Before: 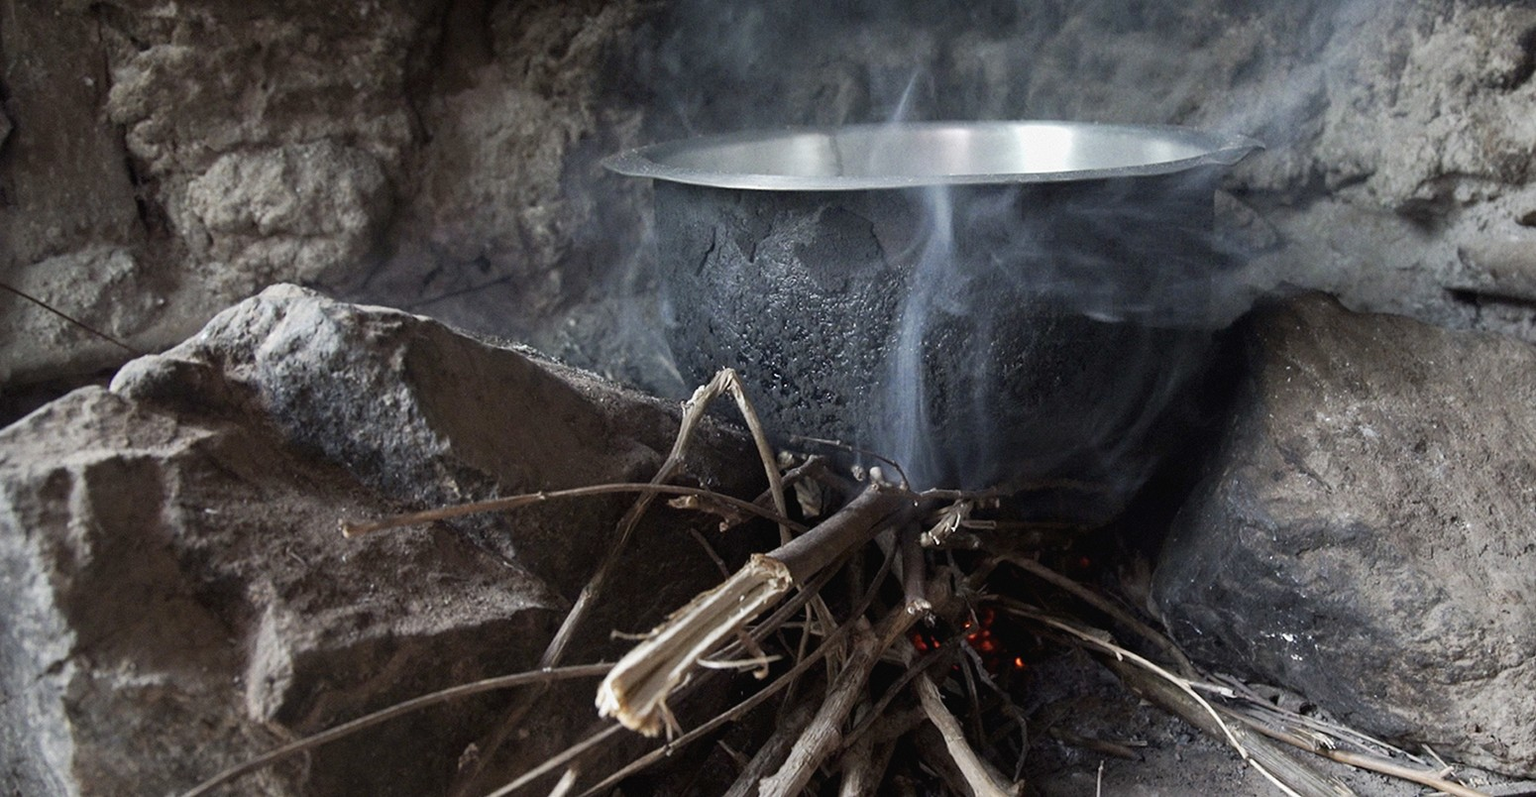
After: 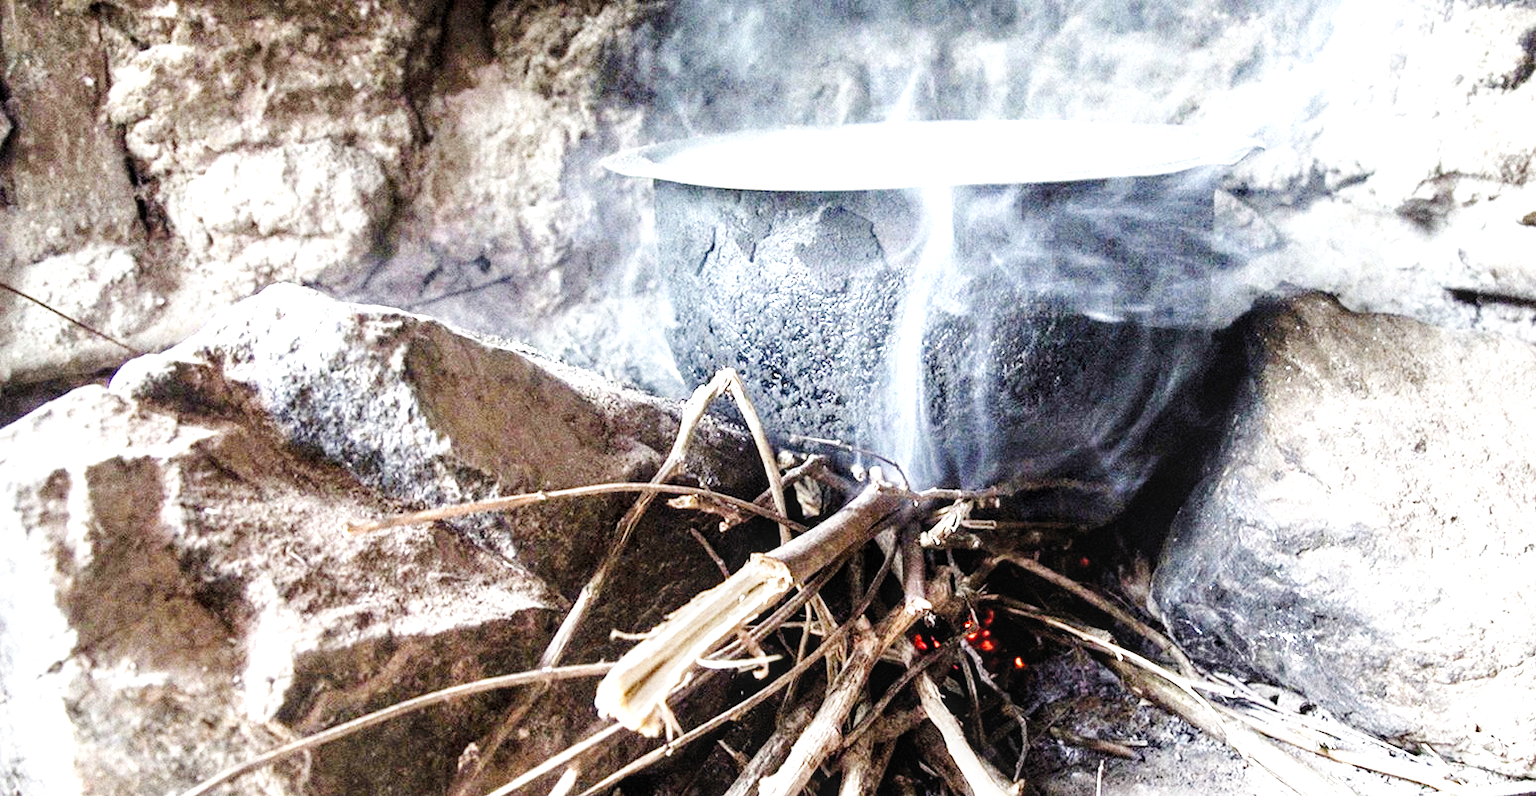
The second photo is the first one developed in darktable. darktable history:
base curve: curves: ch0 [(0, 0) (0, 0) (0.002, 0.001) (0.008, 0.003) (0.019, 0.011) (0.037, 0.037) (0.064, 0.11) (0.102, 0.232) (0.152, 0.379) (0.216, 0.524) (0.296, 0.665) (0.394, 0.789) (0.512, 0.881) (0.651, 0.945) (0.813, 0.986) (1, 1)], preserve colors none
local contrast: highlights 54%, shadows 51%, detail 130%, midtone range 0.459
levels: levels [0.031, 0.5, 0.969]
exposure: black level correction 0, exposure 1.745 EV, compensate exposure bias true, compensate highlight preservation false
